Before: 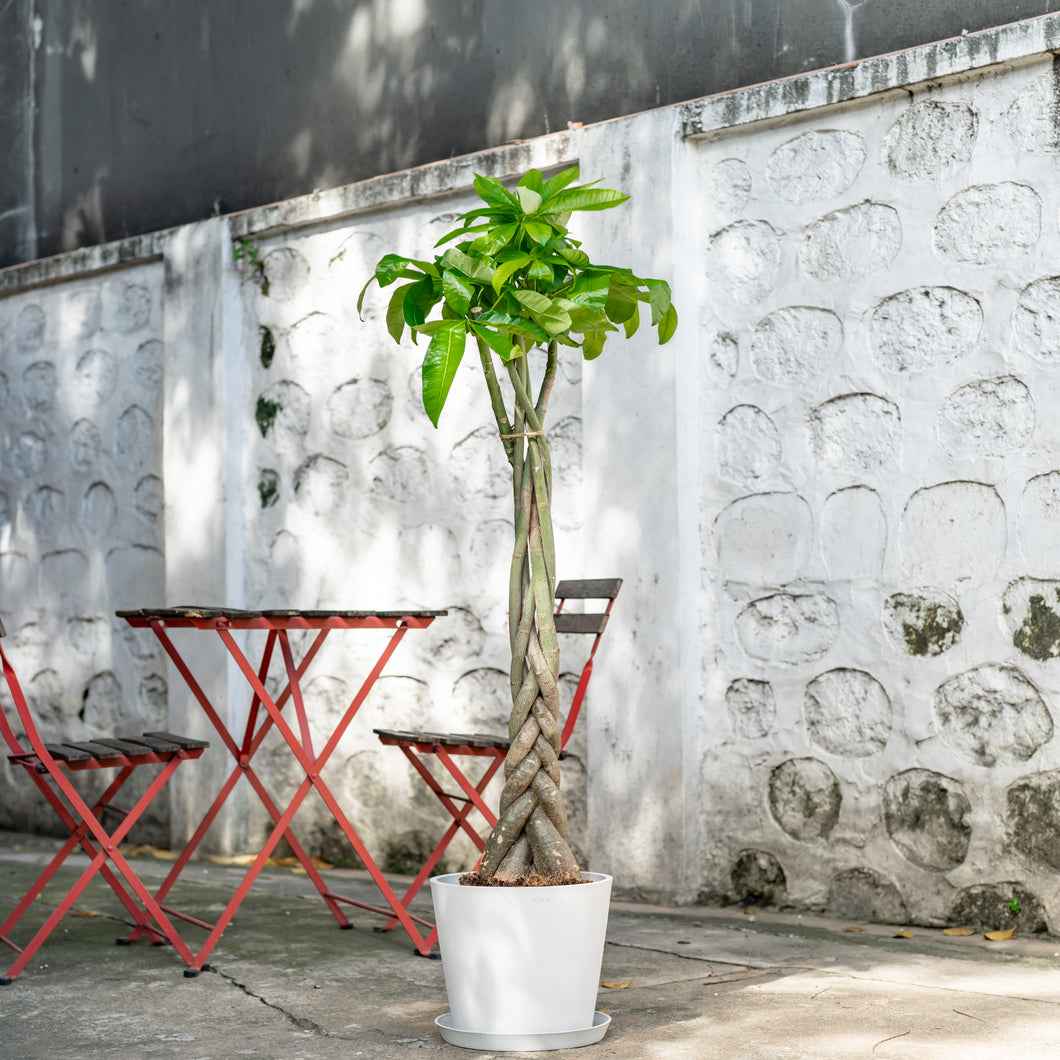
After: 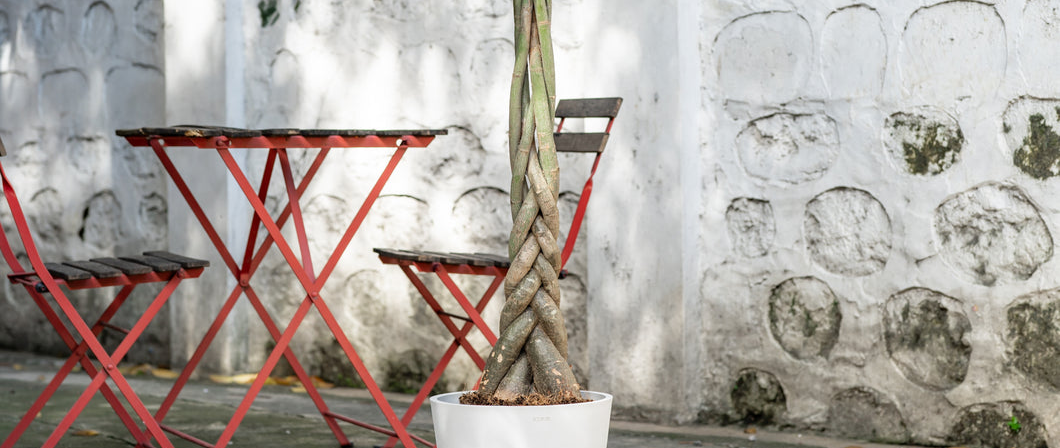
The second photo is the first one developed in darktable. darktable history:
crop: top 45.407%, bottom 12.29%
